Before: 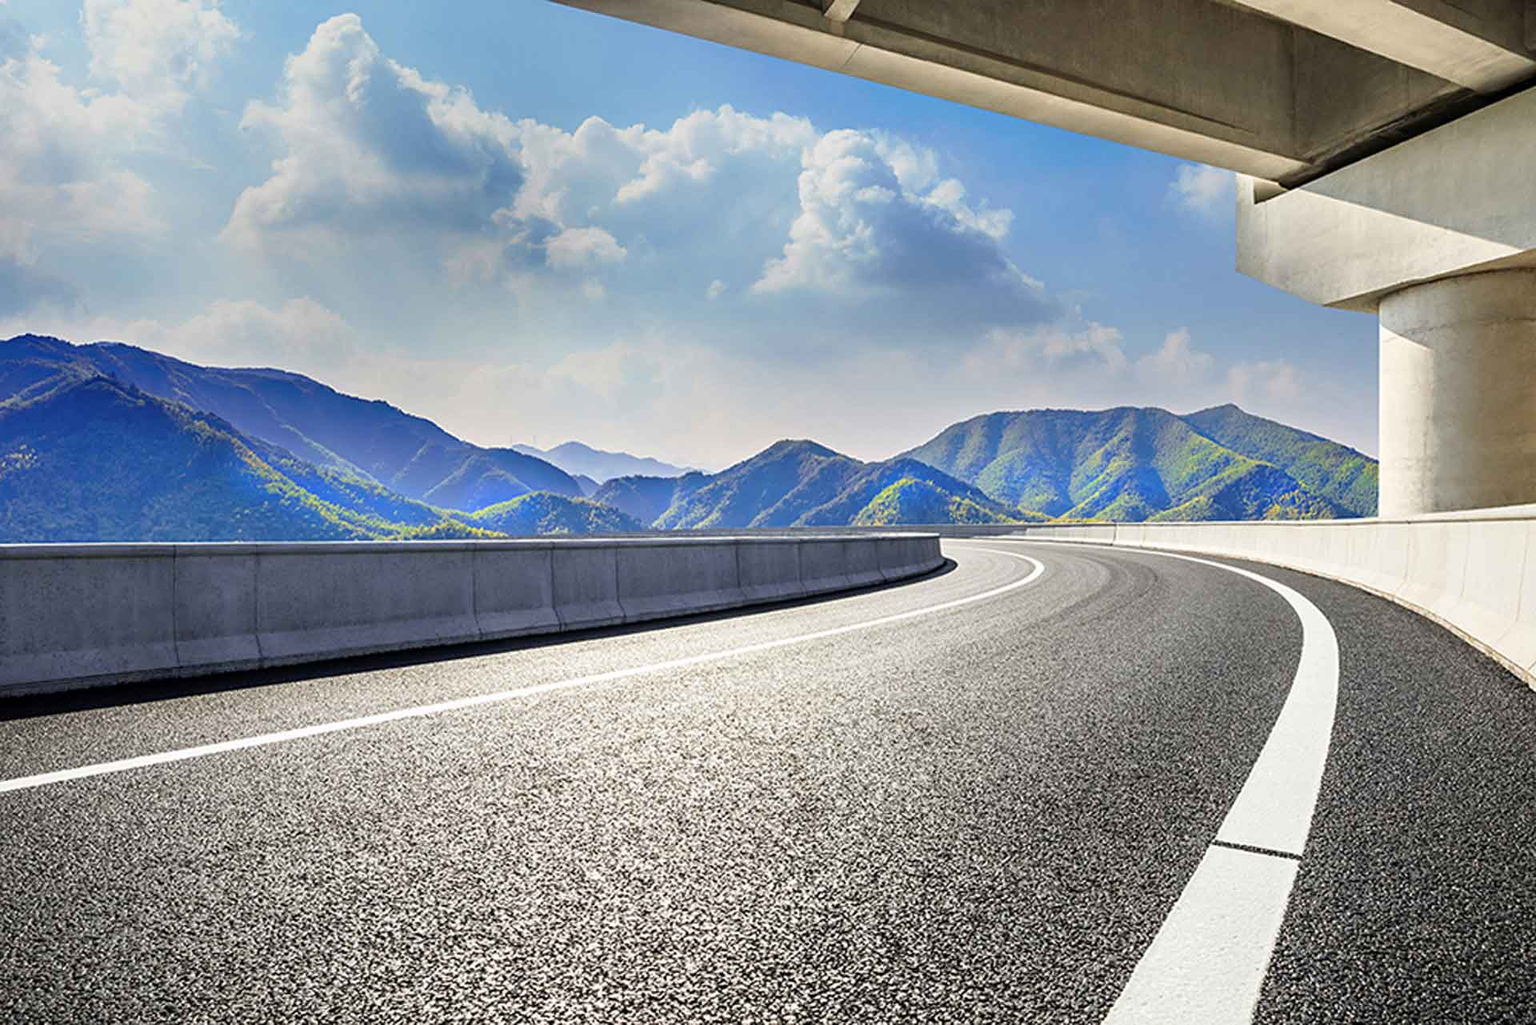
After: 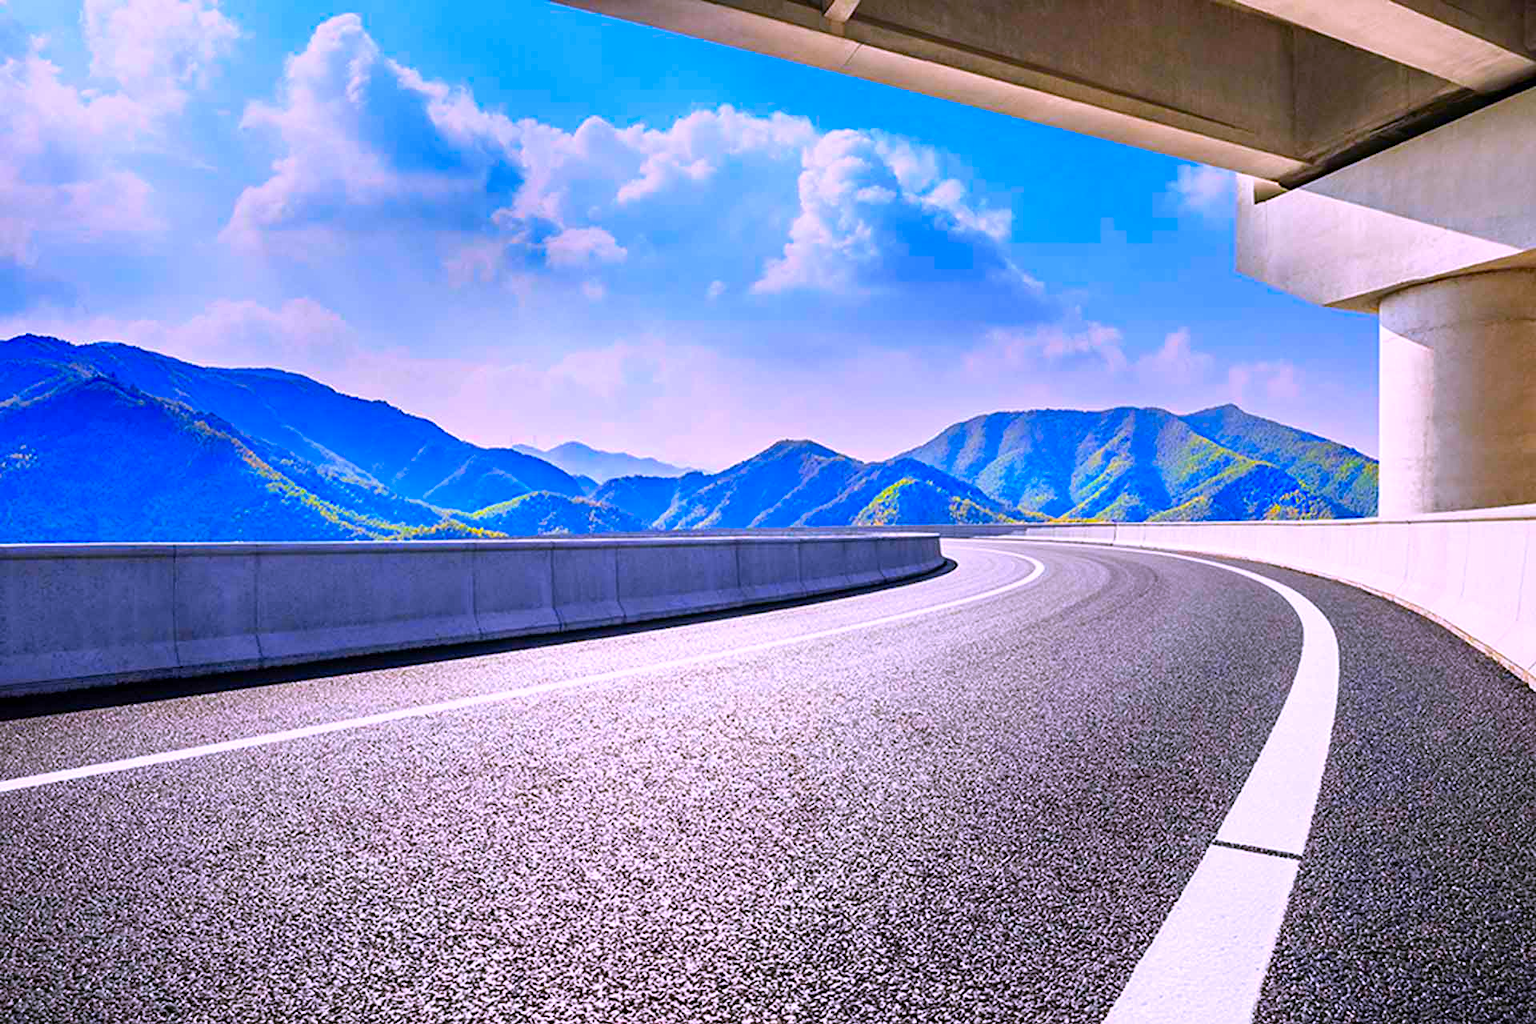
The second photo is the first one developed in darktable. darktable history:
color balance rgb: perceptual saturation grading › global saturation 20%, global vibrance 20%
white balance: red 1.042, blue 1.17
contrast brightness saturation: saturation 0.5
